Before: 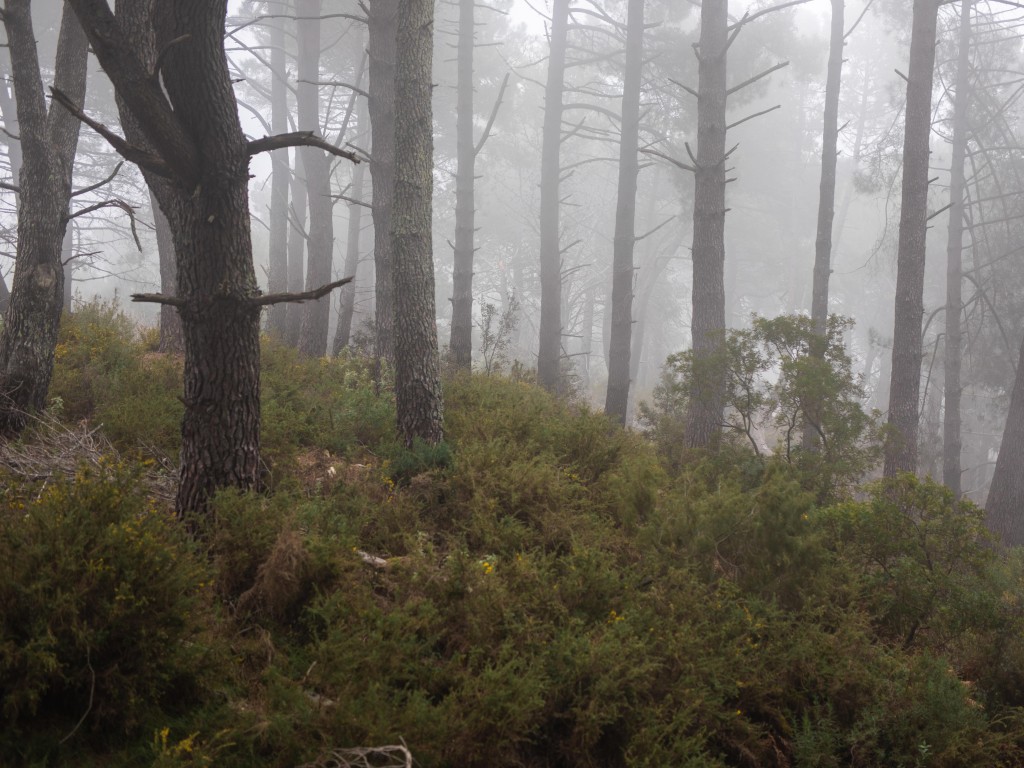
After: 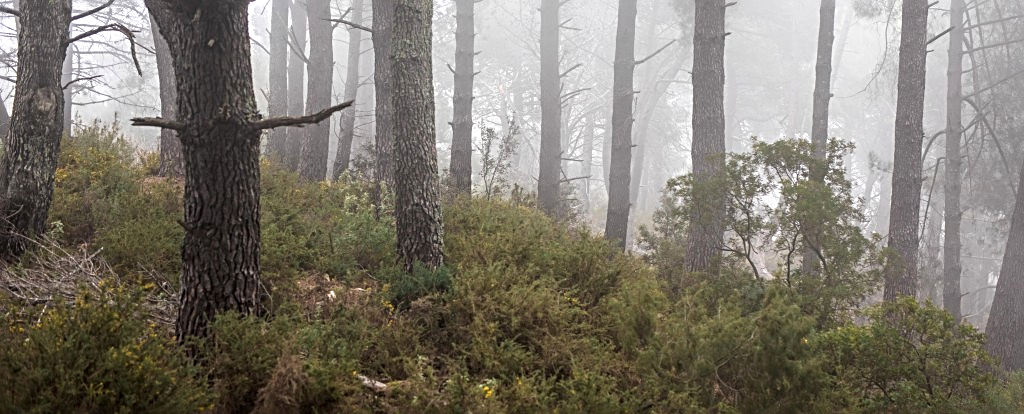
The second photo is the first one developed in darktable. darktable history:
local contrast: on, module defaults
crop and rotate: top 22.956%, bottom 23.023%
sharpen: radius 2.631, amount 0.666
tone equalizer: -8 EV -0.439 EV, -7 EV -0.417 EV, -6 EV -0.355 EV, -5 EV -0.237 EV, -3 EV 0.254 EV, -2 EV 0.353 EV, -1 EV 0.403 EV, +0 EV 0.402 EV
